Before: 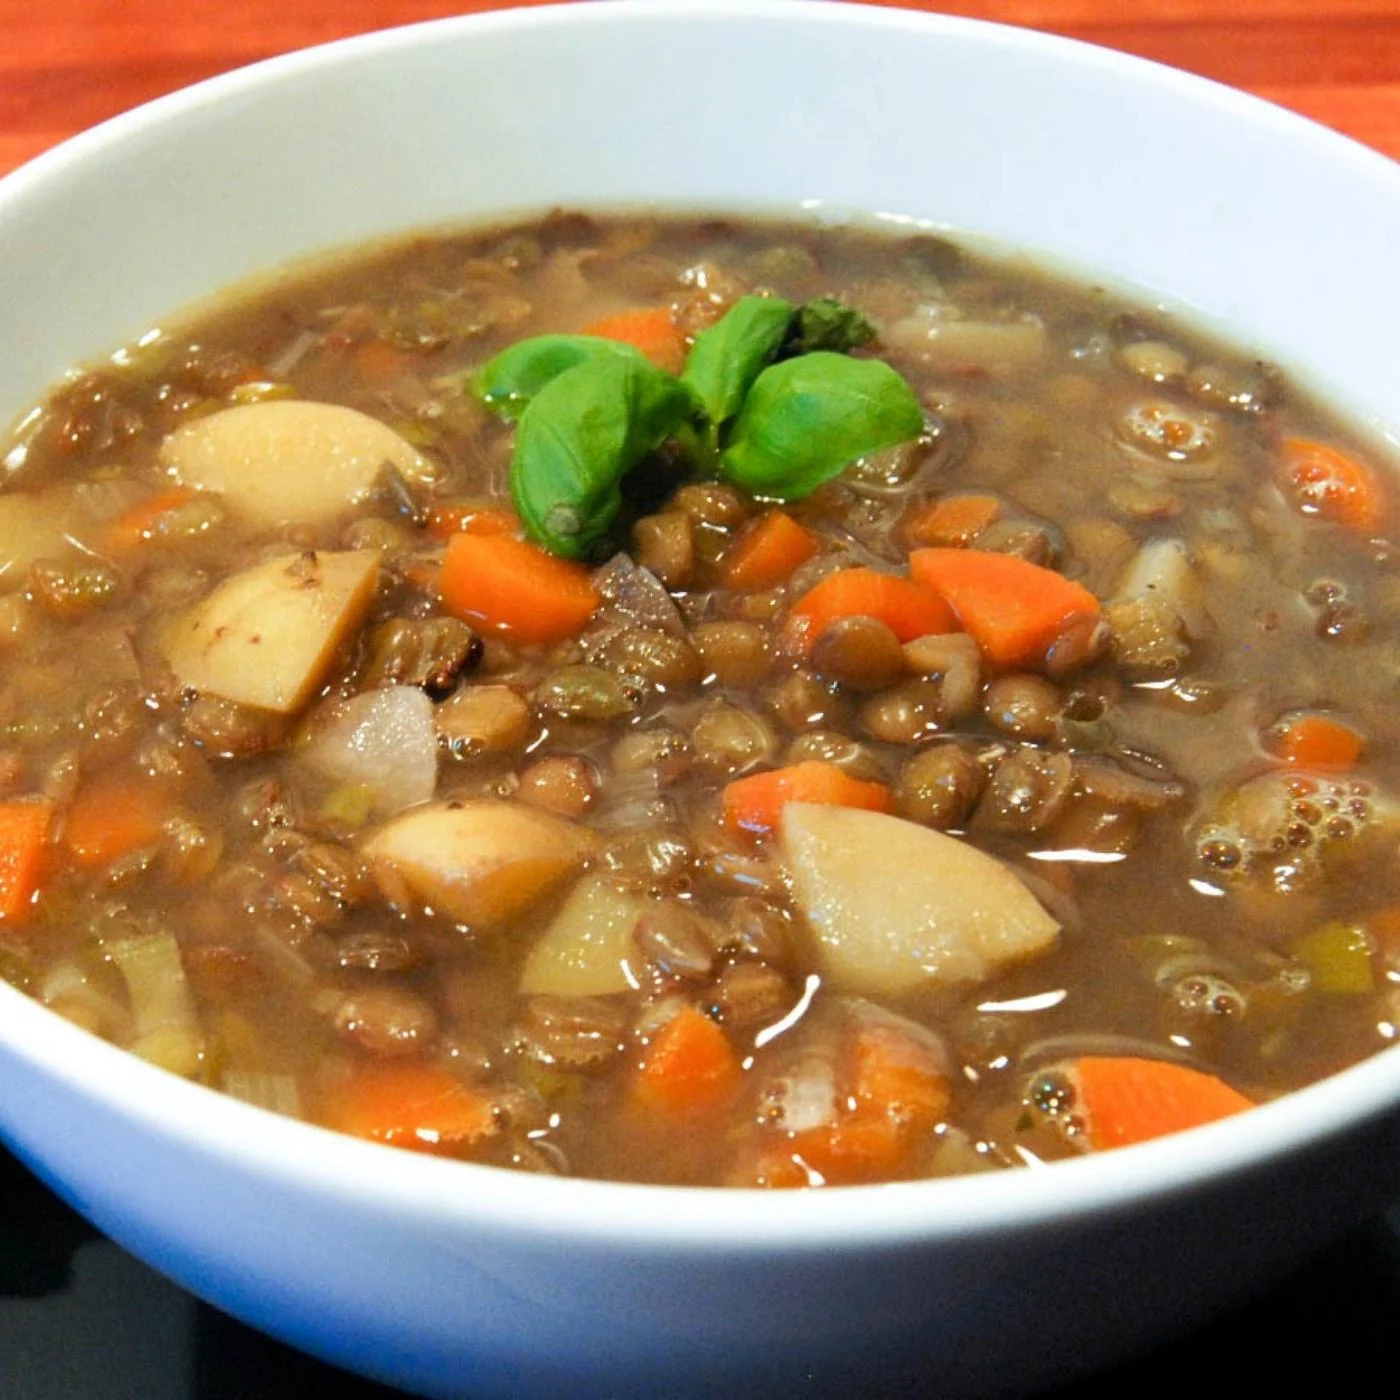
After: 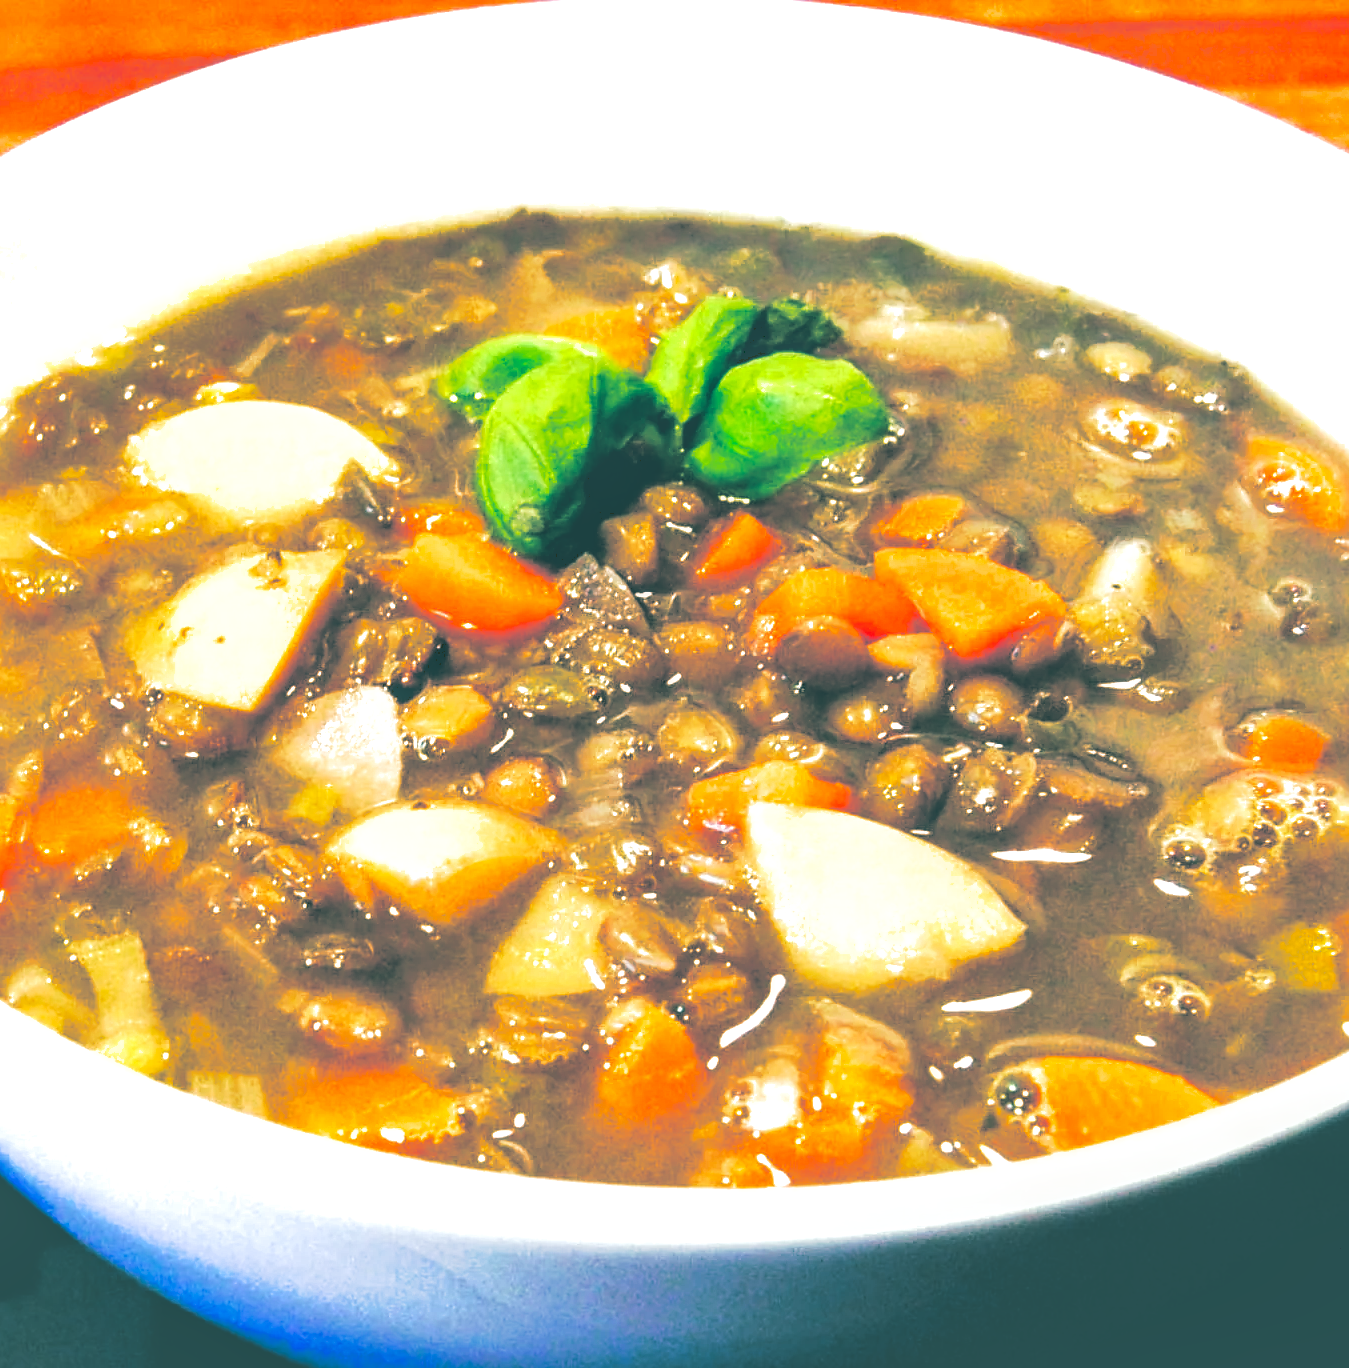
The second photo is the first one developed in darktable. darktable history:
shadows and highlights: on, module defaults
sharpen: radius 1.864, amount 0.398, threshold 1.271
split-toning: shadows › hue 186.43°, highlights › hue 49.29°, compress 30.29%
crop and rotate: left 2.536%, right 1.107%, bottom 2.246%
exposure: black level correction 0, exposure 1 EV, compensate exposure bias true, compensate highlight preservation false
local contrast: on, module defaults
tone curve: curves: ch0 [(0, 0) (0.003, 0.235) (0.011, 0.235) (0.025, 0.235) (0.044, 0.235) (0.069, 0.235) (0.1, 0.237) (0.136, 0.239) (0.177, 0.243) (0.224, 0.256) (0.277, 0.287) (0.335, 0.329) (0.399, 0.391) (0.468, 0.476) (0.543, 0.574) (0.623, 0.683) (0.709, 0.778) (0.801, 0.869) (0.898, 0.924) (1, 1)], preserve colors none
